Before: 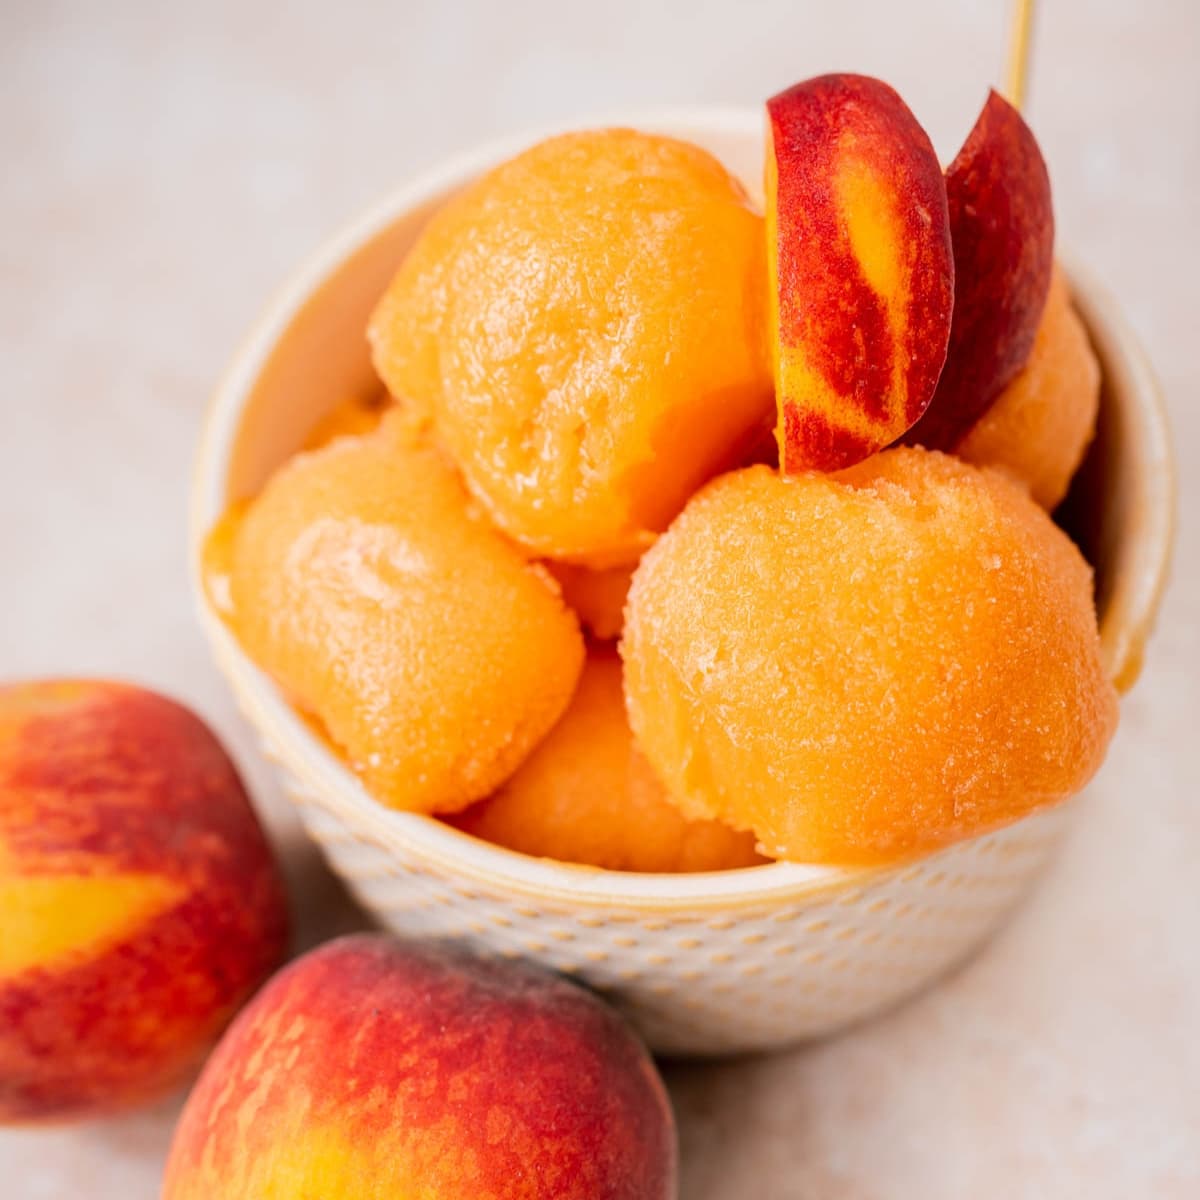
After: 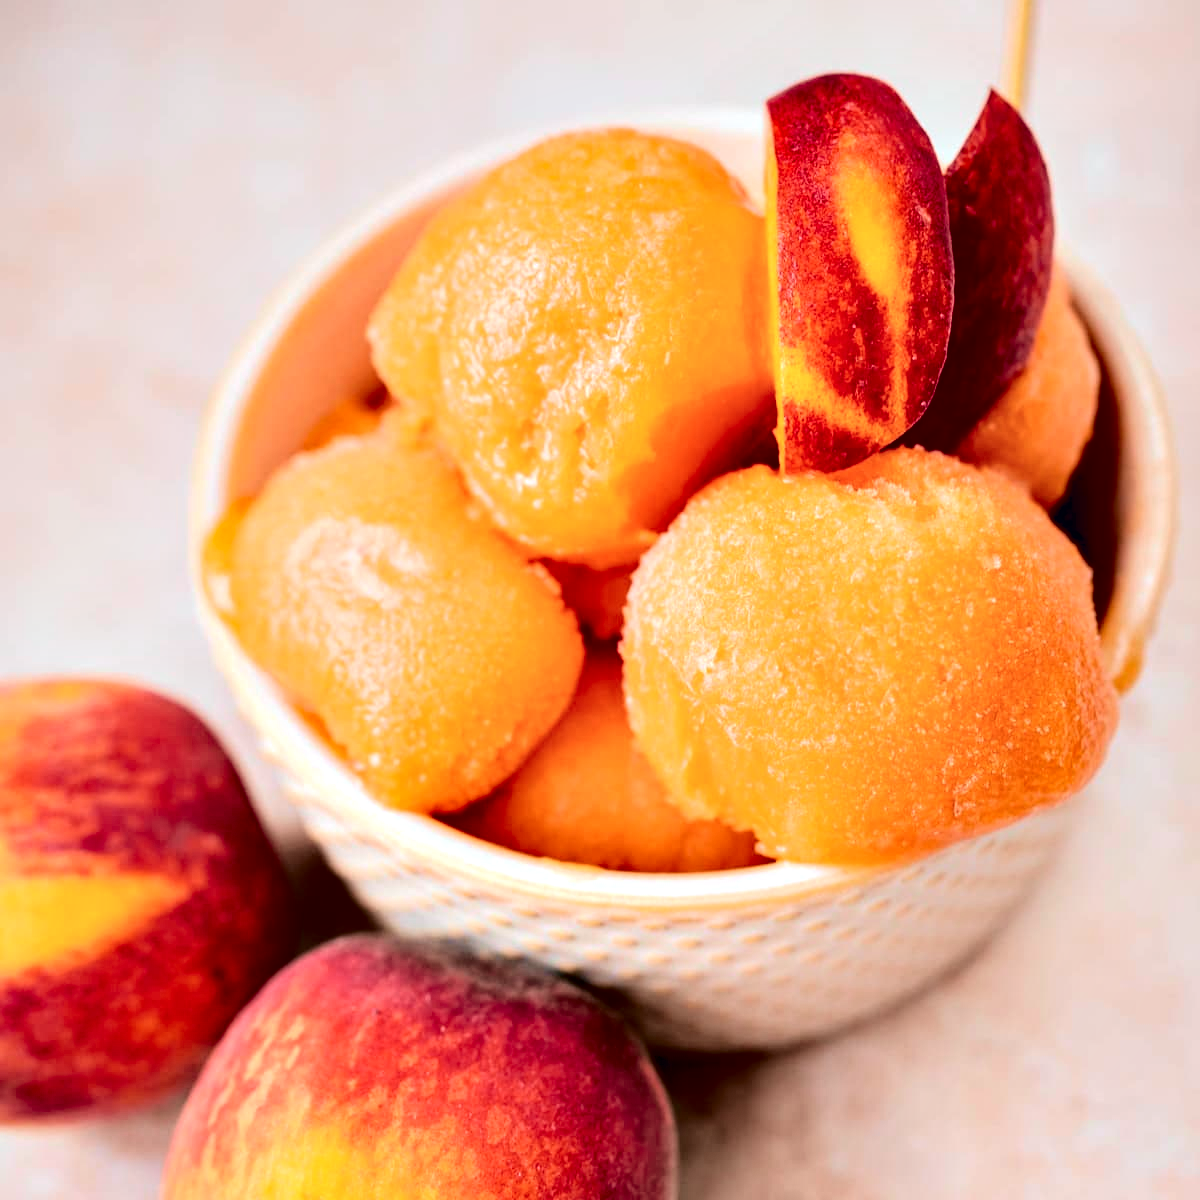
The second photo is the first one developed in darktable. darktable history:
tone curve: curves: ch0 [(0.003, 0) (0.066, 0.023) (0.149, 0.094) (0.264, 0.238) (0.395, 0.421) (0.517, 0.56) (0.688, 0.743) (0.813, 0.846) (1, 1)]; ch1 [(0, 0) (0.164, 0.115) (0.337, 0.332) (0.39, 0.398) (0.464, 0.461) (0.501, 0.5) (0.521, 0.535) (0.571, 0.588) (0.652, 0.681) (0.733, 0.749) (0.811, 0.796) (1, 1)]; ch2 [(0, 0) (0.337, 0.382) (0.464, 0.476) (0.501, 0.502) (0.527, 0.54) (0.556, 0.567) (0.6, 0.59) (0.687, 0.675) (1, 1)], color space Lab, independent channels, preserve colors none
contrast equalizer: y [[0.6 ×6], [0.55 ×6], [0 ×6], [0 ×6], [0 ×6]]
